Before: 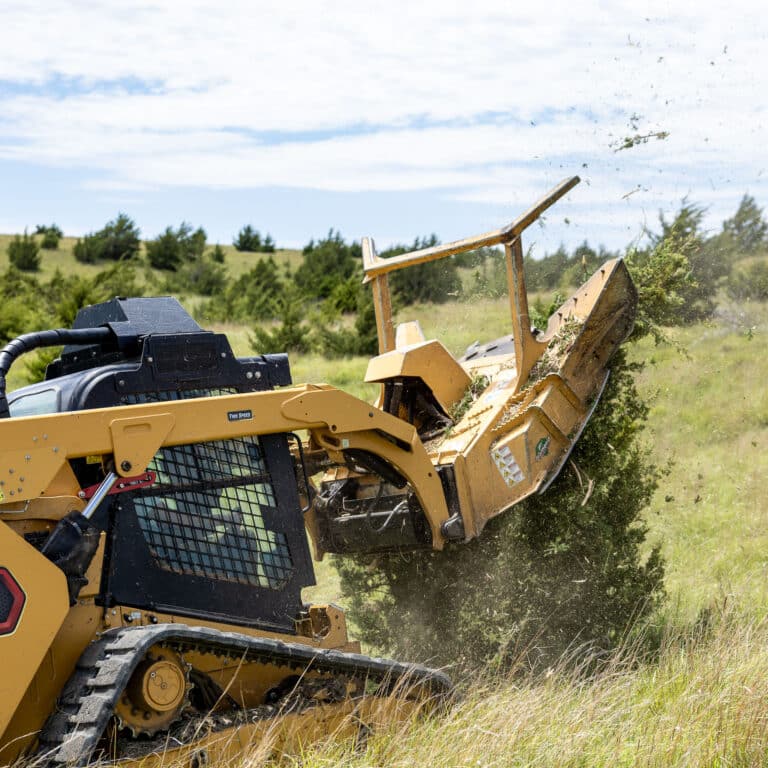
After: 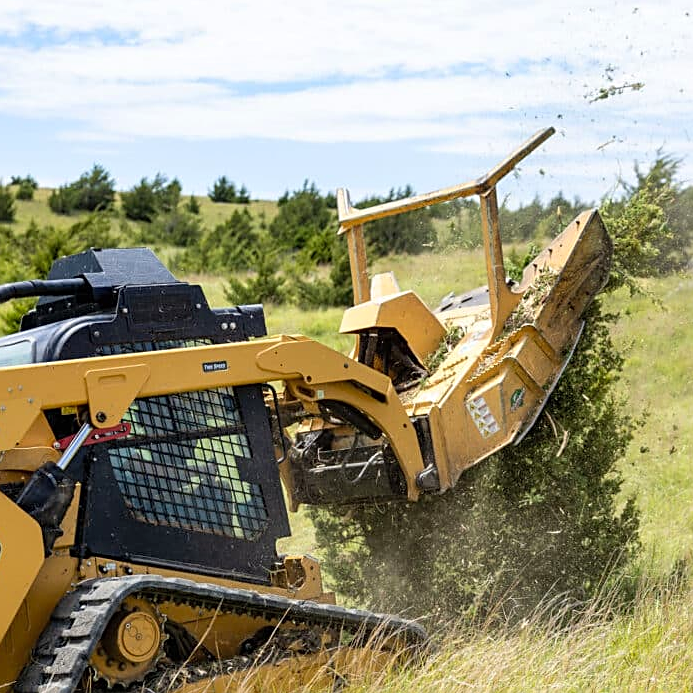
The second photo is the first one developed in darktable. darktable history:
crop: left 3.305%, top 6.436%, right 6.389%, bottom 3.258%
sharpen: on, module defaults
contrast brightness saturation: contrast 0.03, brightness 0.06, saturation 0.13
white balance: red 1, blue 1
